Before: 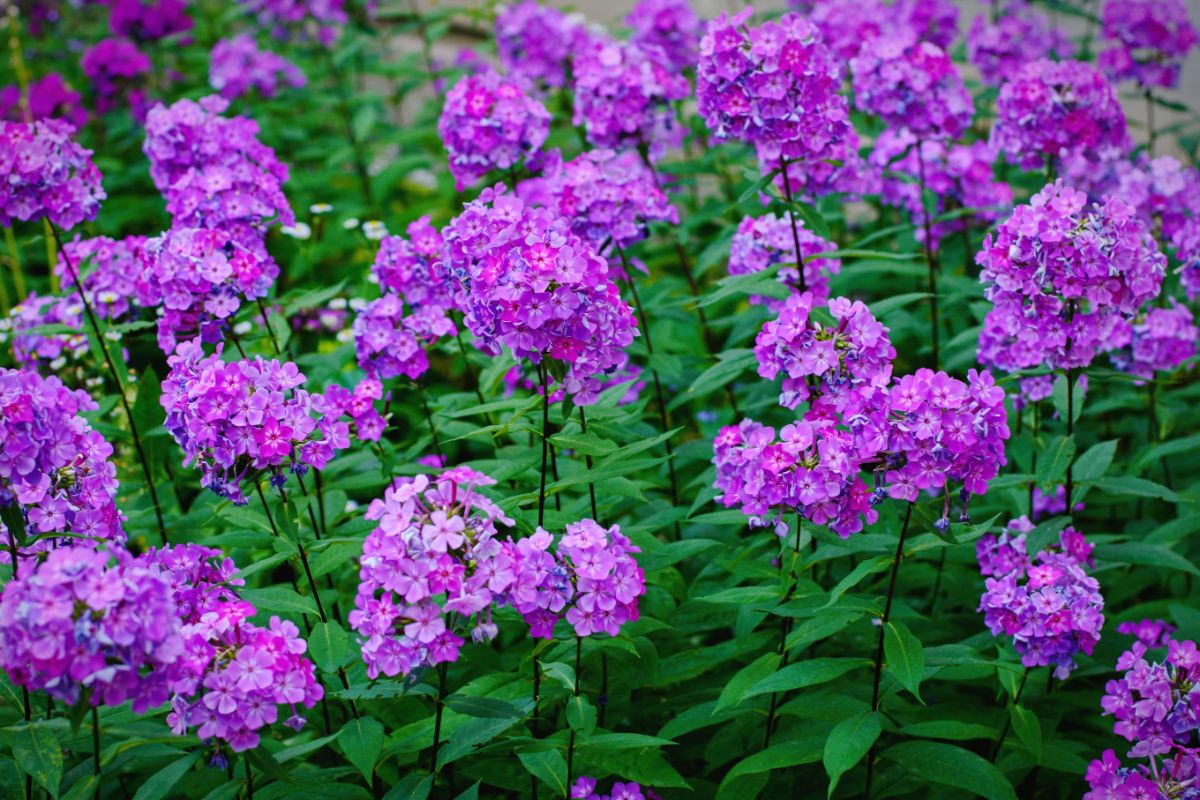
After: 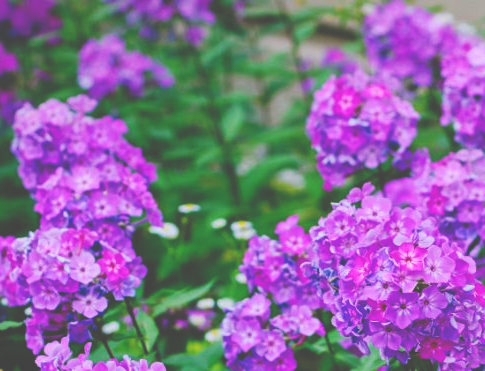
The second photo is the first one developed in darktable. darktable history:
crop and rotate: left 11.017%, top 0.076%, right 48.533%, bottom 53.543%
tone curve: curves: ch0 [(0, 0) (0.003, 0.273) (0.011, 0.276) (0.025, 0.276) (0.044, 0.28) (0.069, 0.283) (0.1, 0.288) (0.136, 0.293) (0.177, 0.302) (0.224, 0.321) (0.277, 0.349) (0.335, 0.393) (0.399, 0.448) (0.468, 0.51) (0.543, 0.589) (0.623, 0.677) (0.709, 0.761) (0.801, 0.839) (0.898, 0.909) (1, 1)], preserve colors none
